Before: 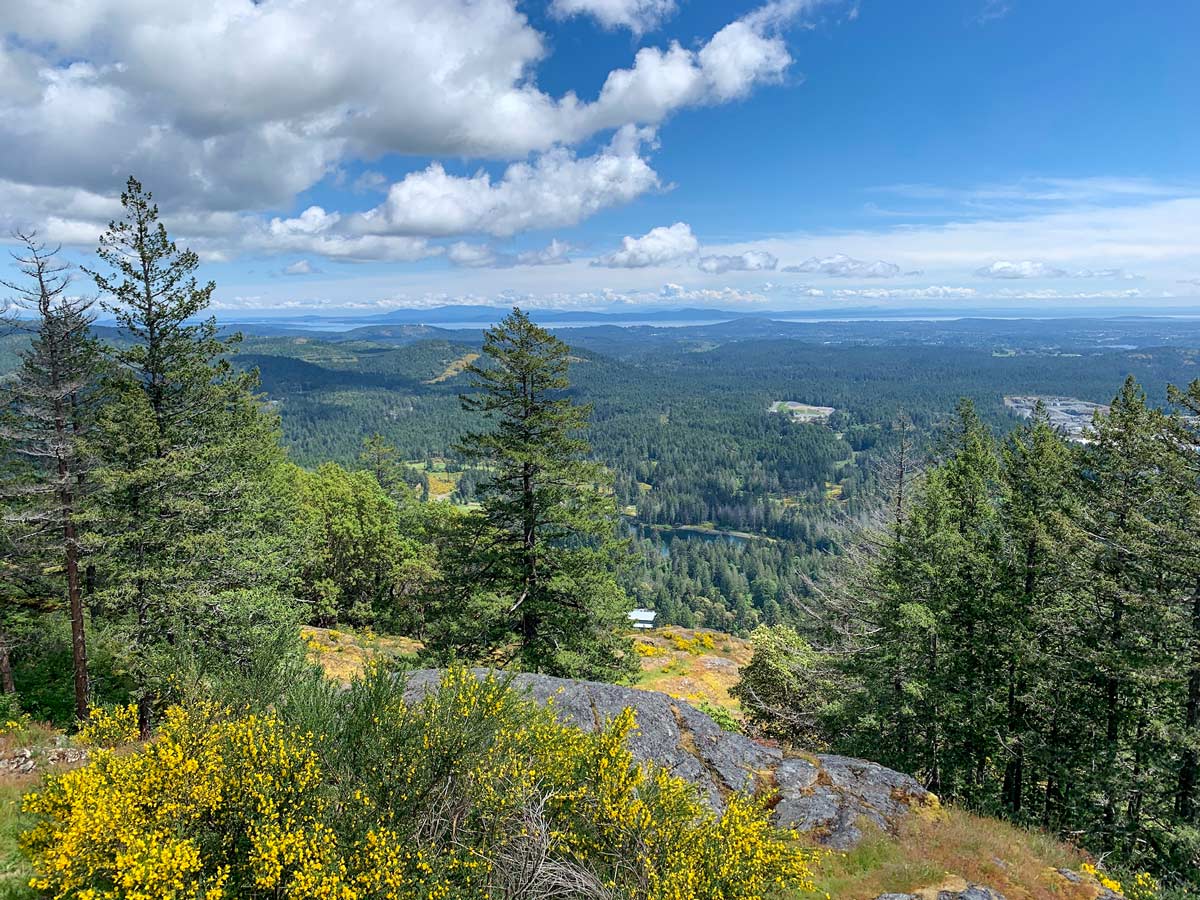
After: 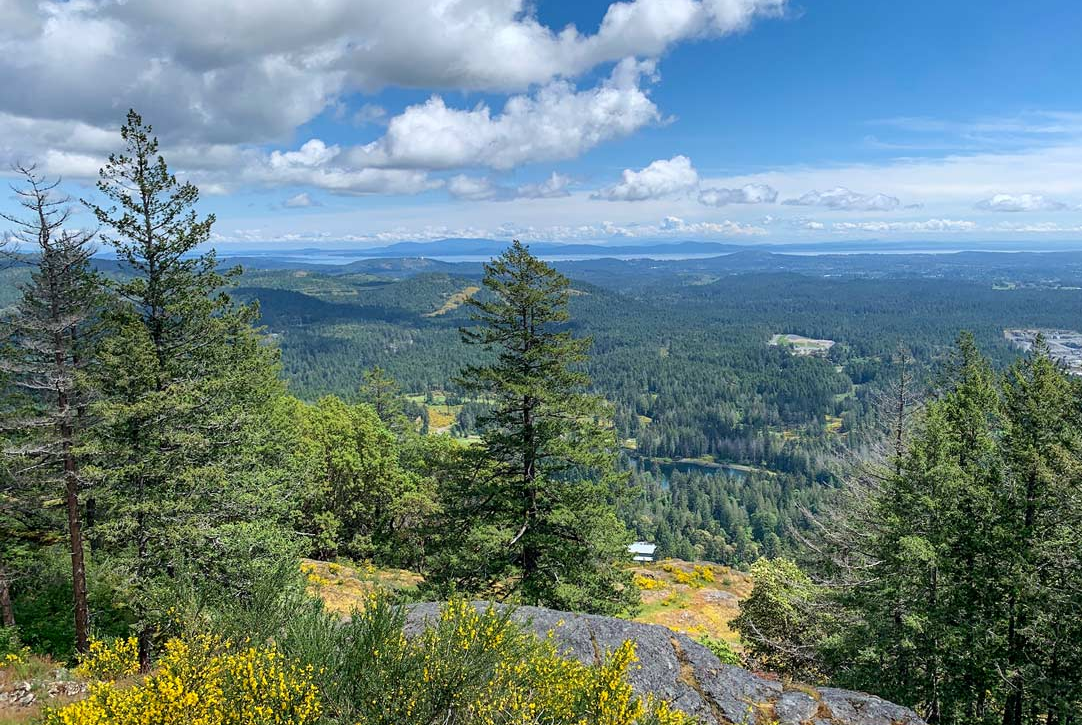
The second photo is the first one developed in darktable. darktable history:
crop: top 7.46%, right 9.8%, bottom 11.95%
